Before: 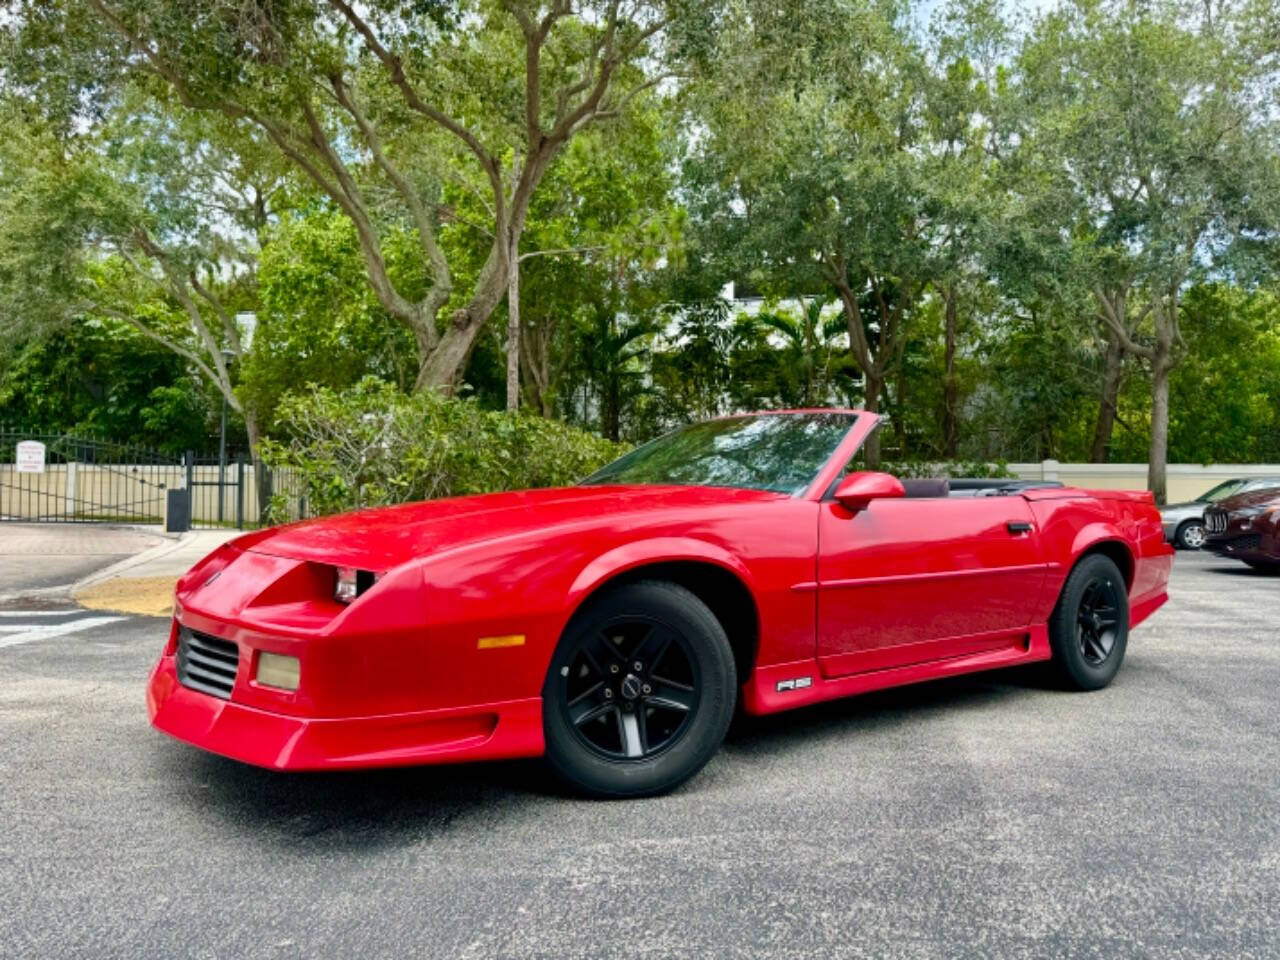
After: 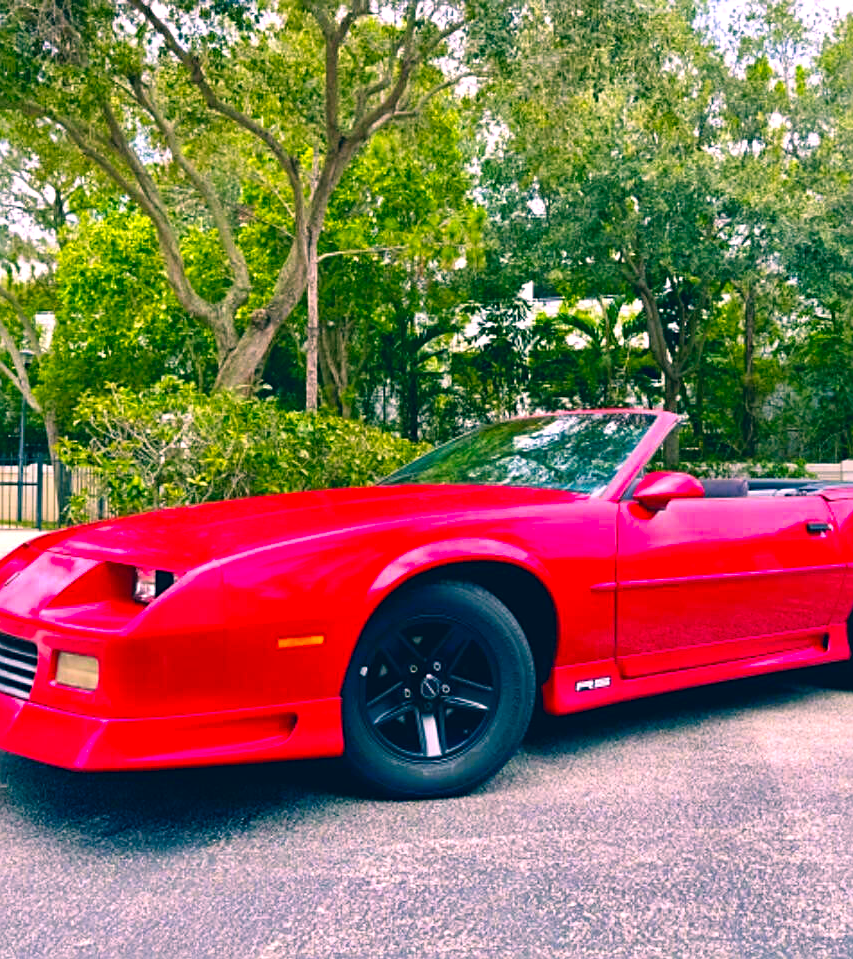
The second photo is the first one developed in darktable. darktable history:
crop and rotate: left 15.754%, right 17.579%
color correction: highlights a* 17.03, highlights b* 0.205, shadows a* -15.38, shadows b* -14.56, saturation 1.5
exposure: black level correction 0, exposure 0.5 EV, compensate highlight preservation false
sharpen: on, module defaults
